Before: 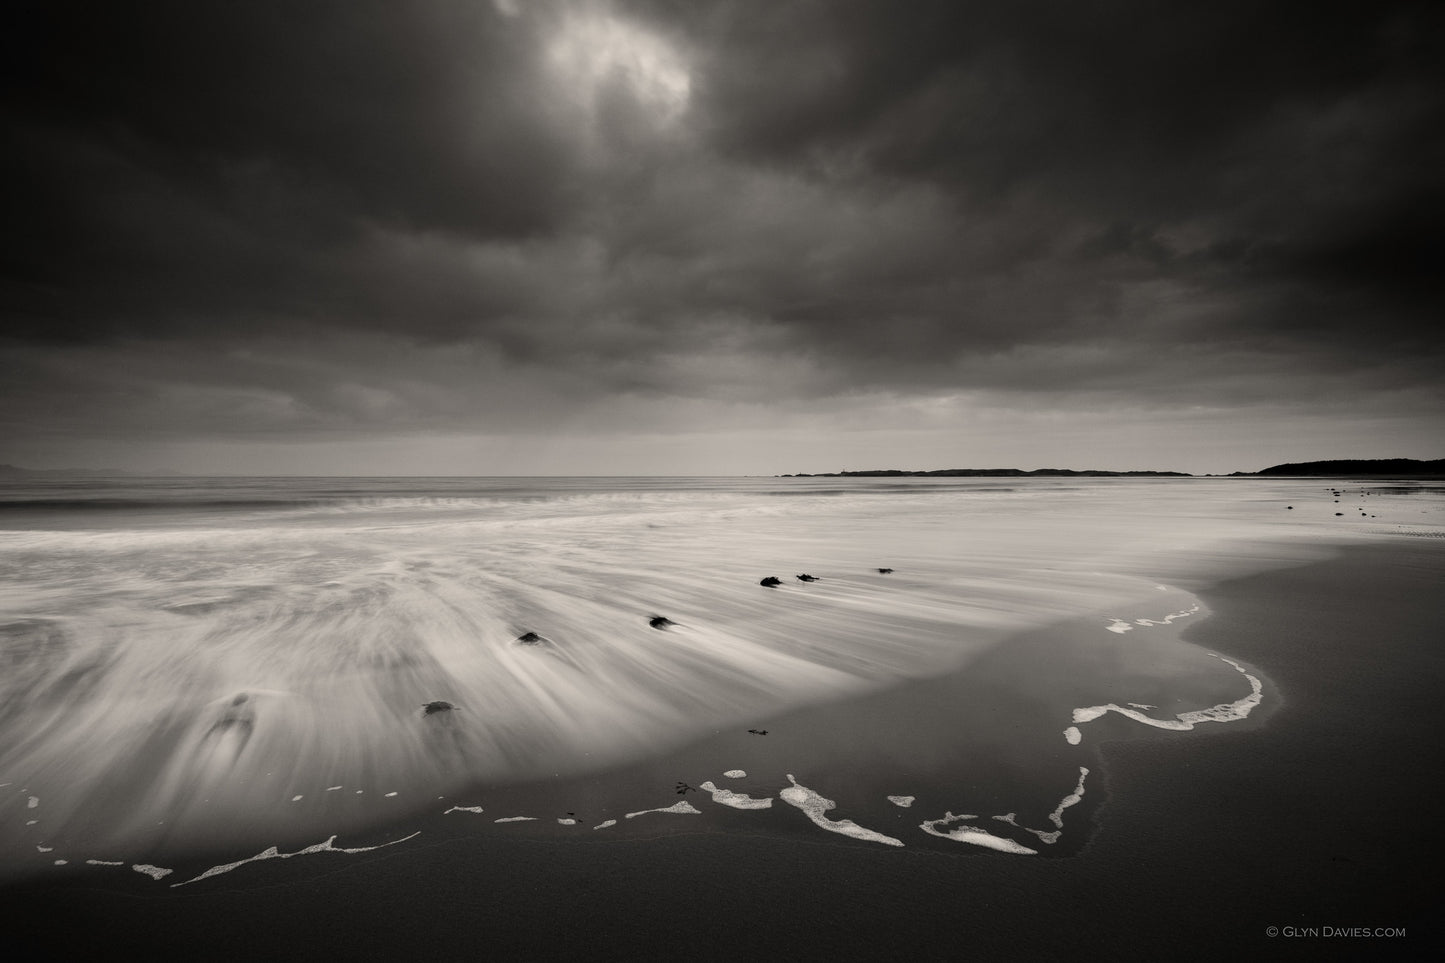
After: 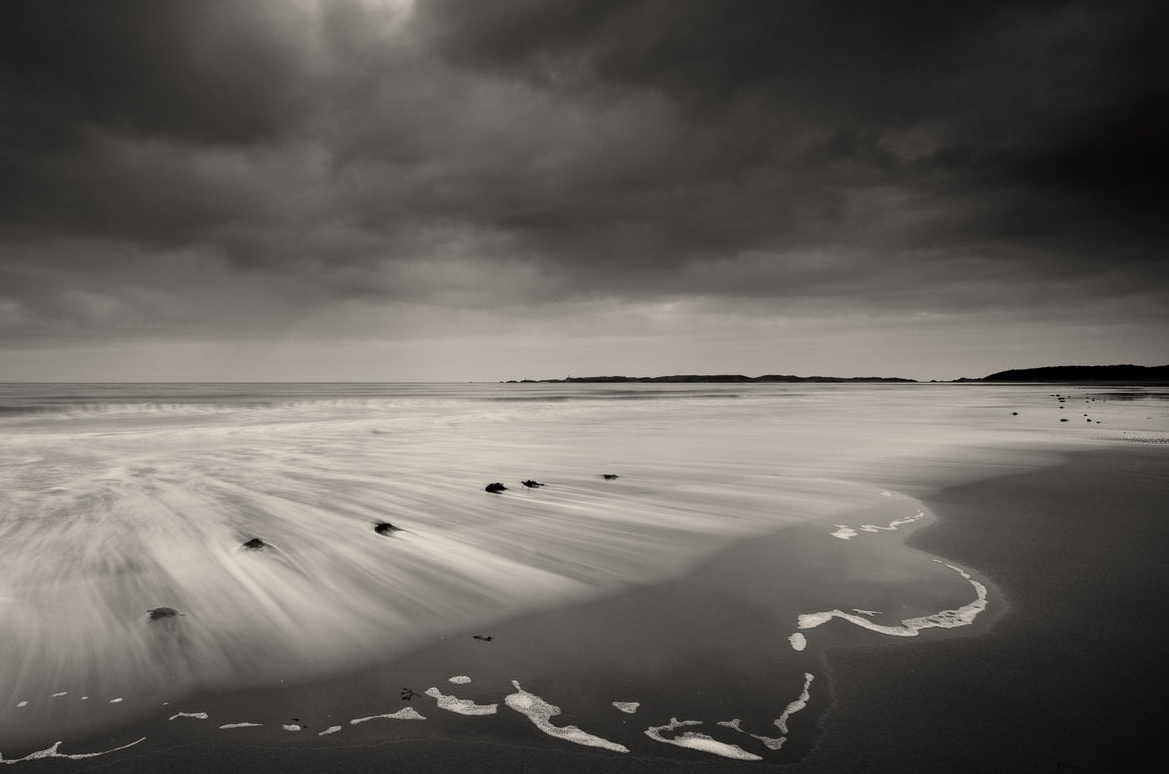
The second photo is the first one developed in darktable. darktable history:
color balance rgb: perceptual saturation grading › global saturation 0.681%, global vibrance 10.783%
crop: left 19.083%, top 9.838%, bottom 9.762%
